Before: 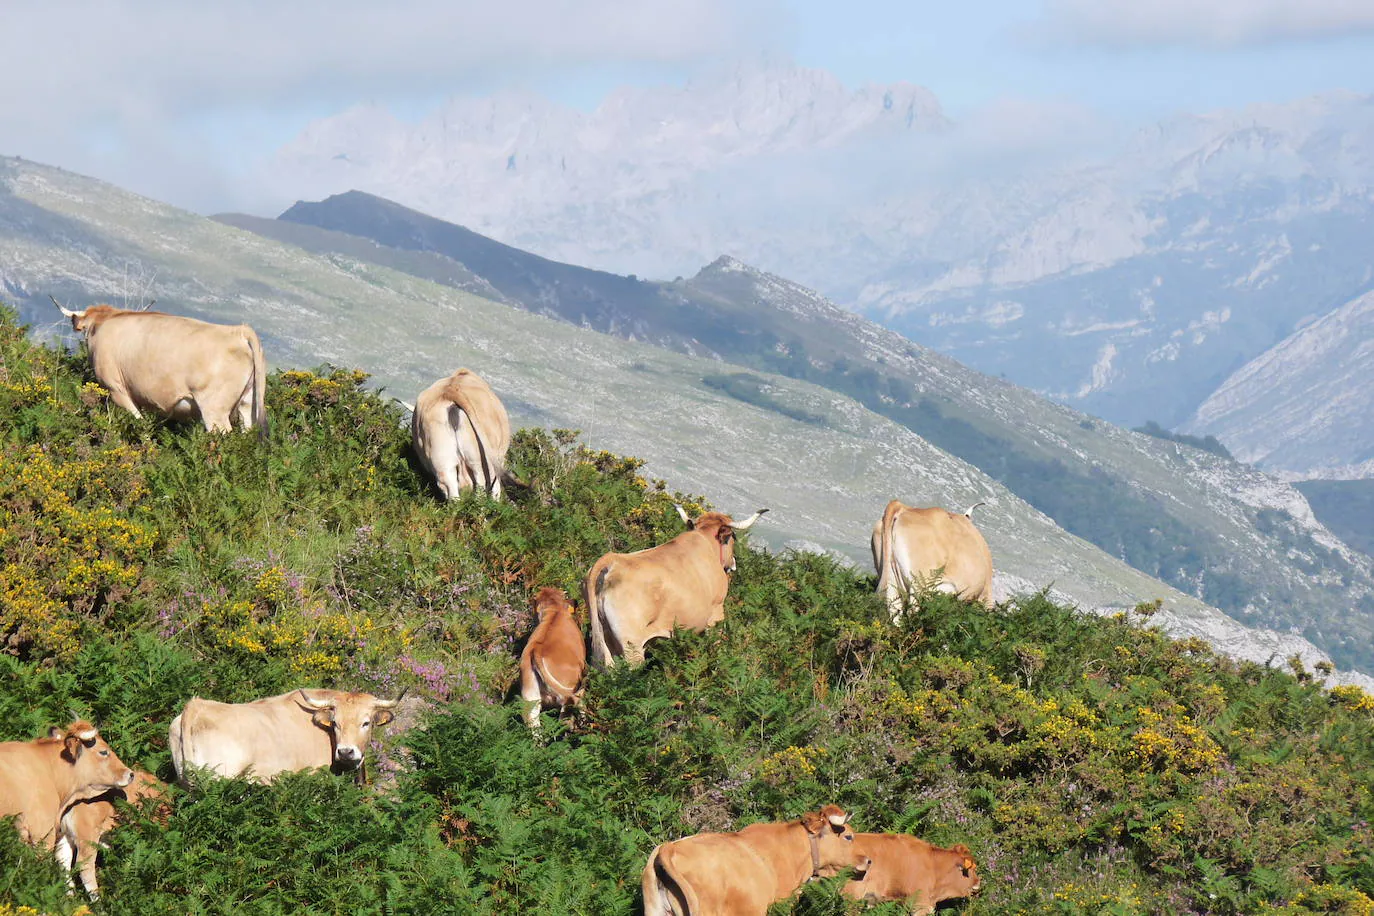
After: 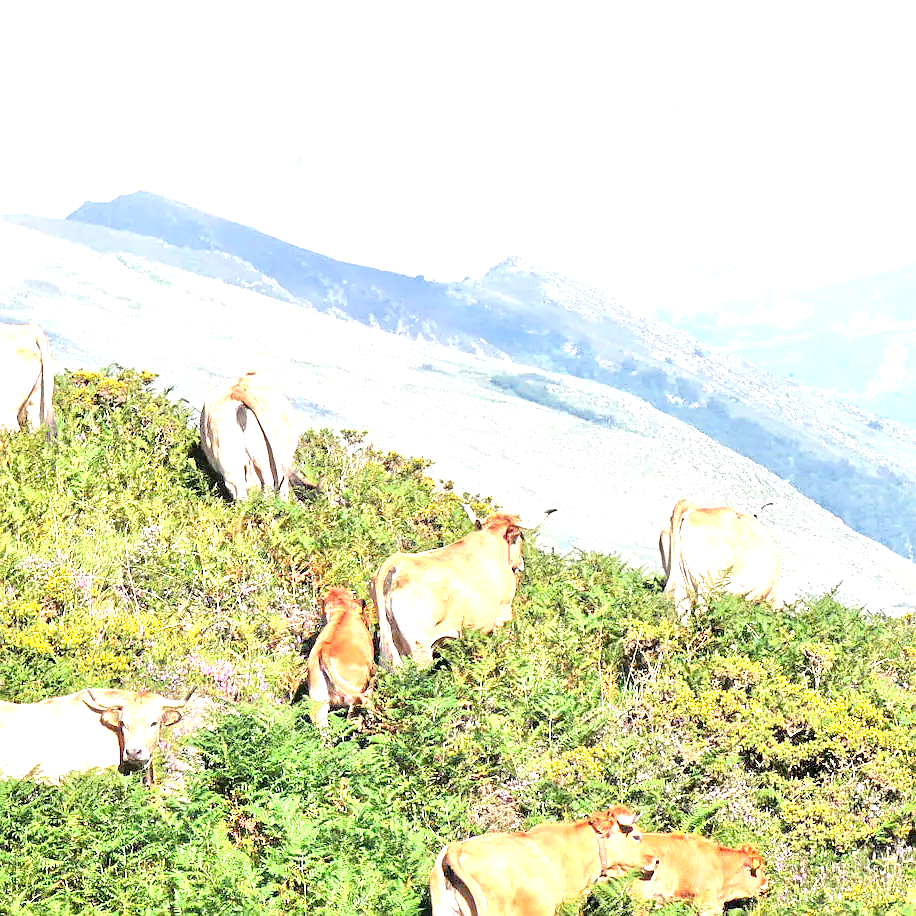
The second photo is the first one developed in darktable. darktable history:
sharpen: on, module defaults
crop and rotate: left 15.439%, right 17.855%
shadows and highlights: shadows 11.18, white point adjustment 1.14, highlights -1.87, soften with gaussian
exposure: black level correction 0.001, exposure 1.321 EV, compensate exposure bias true, compensate highlight preservation false
tone equalizer: -7 EV 0.147 EV, -6 EV 0.56 EV, -5 EV 1.19 EV, -4 EV 1.3 EV, -3 EV 1.18 EV, -2 EV 0.6 EV, -1 EV 0.159 EV, smoothing diameter 2.11%, edges refinement/feathering 15.4, mask exposure compensation -1.57 EV, filter diffusion 5
